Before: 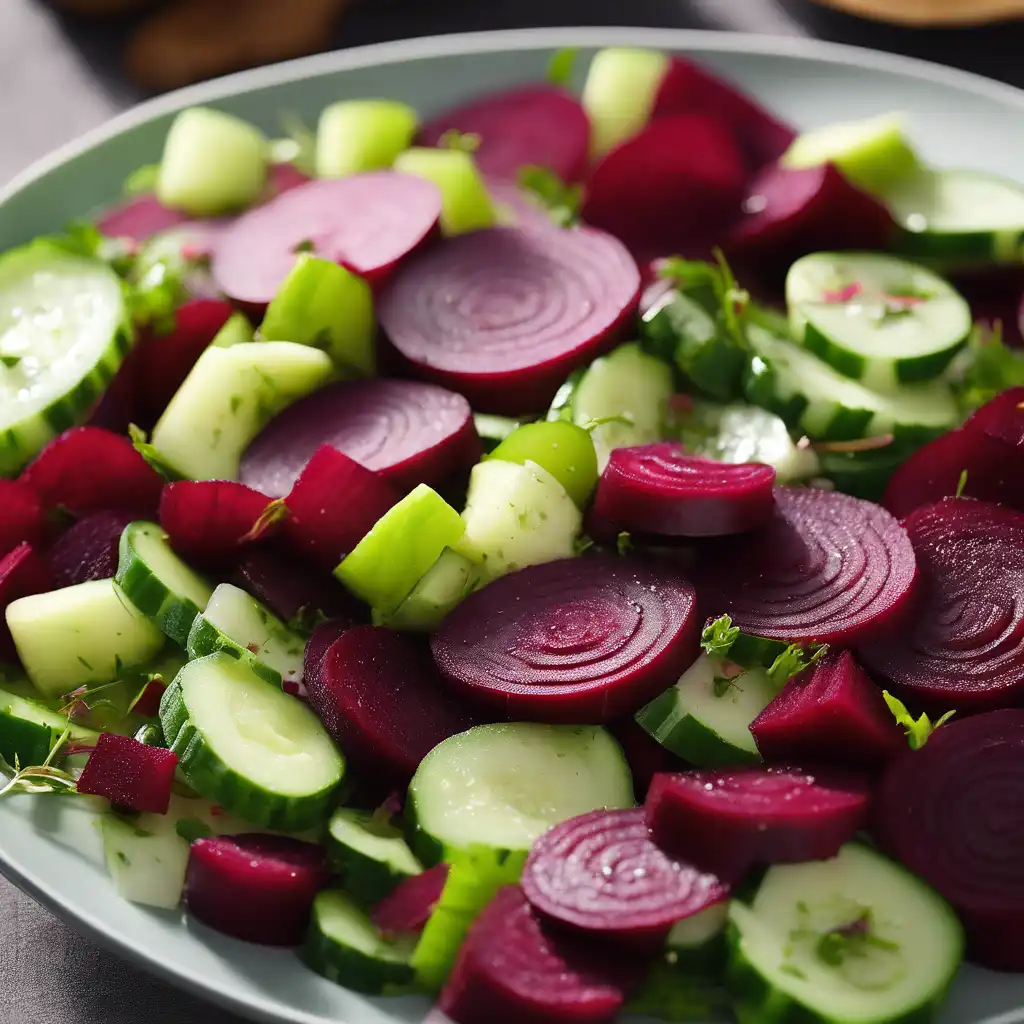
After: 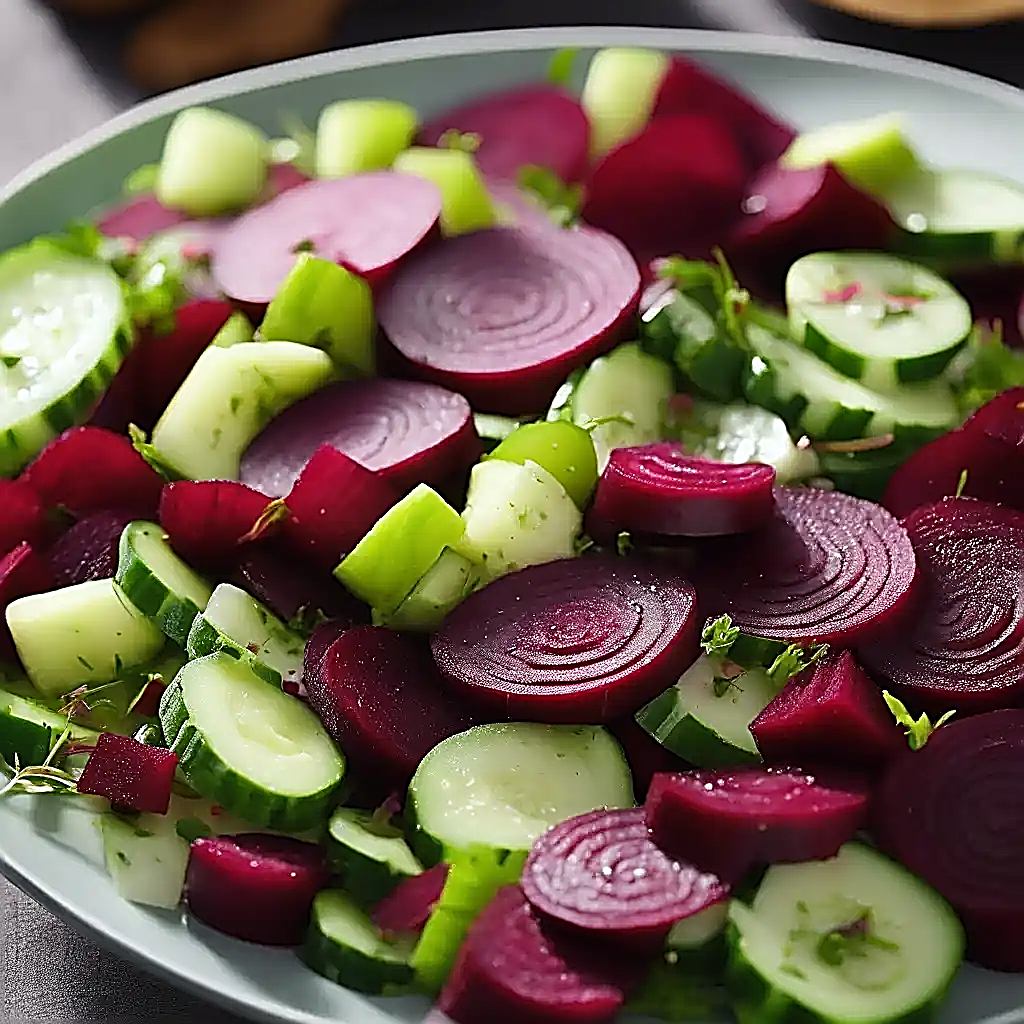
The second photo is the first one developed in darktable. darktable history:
white balance: red 0.986, blue 1.01
sharpen: amount 2
